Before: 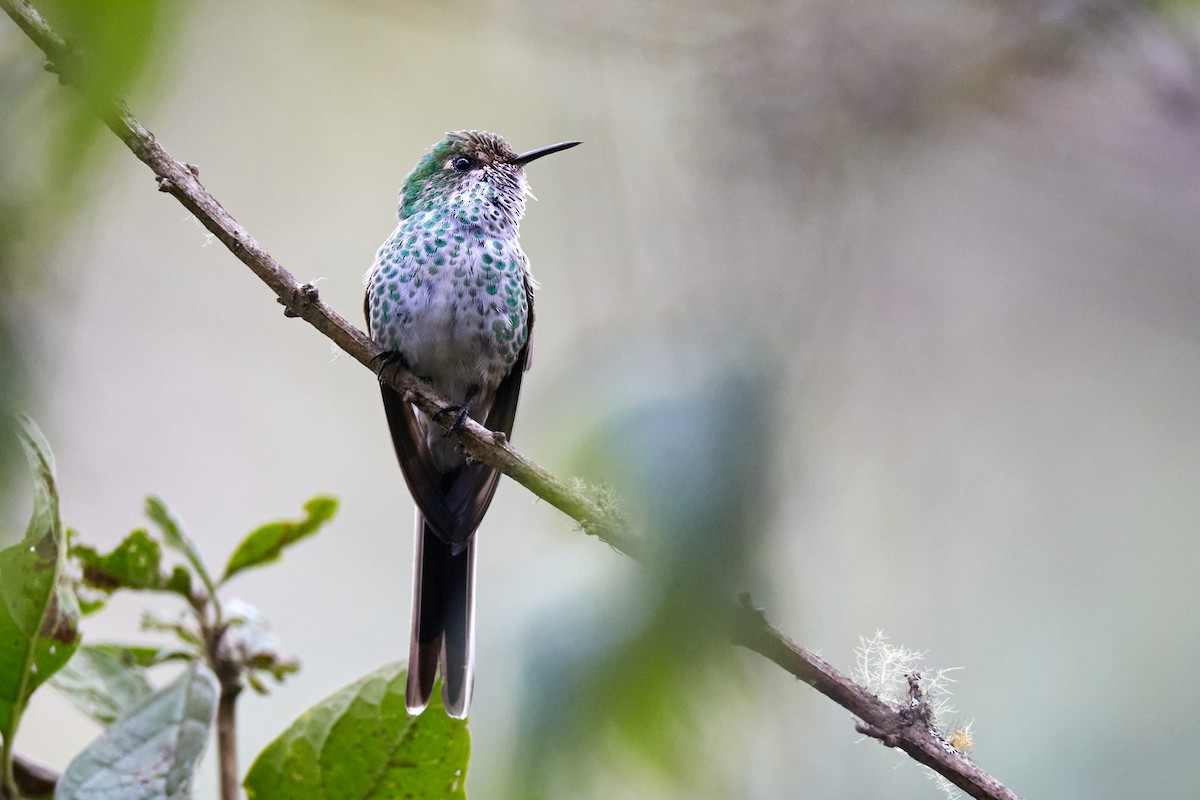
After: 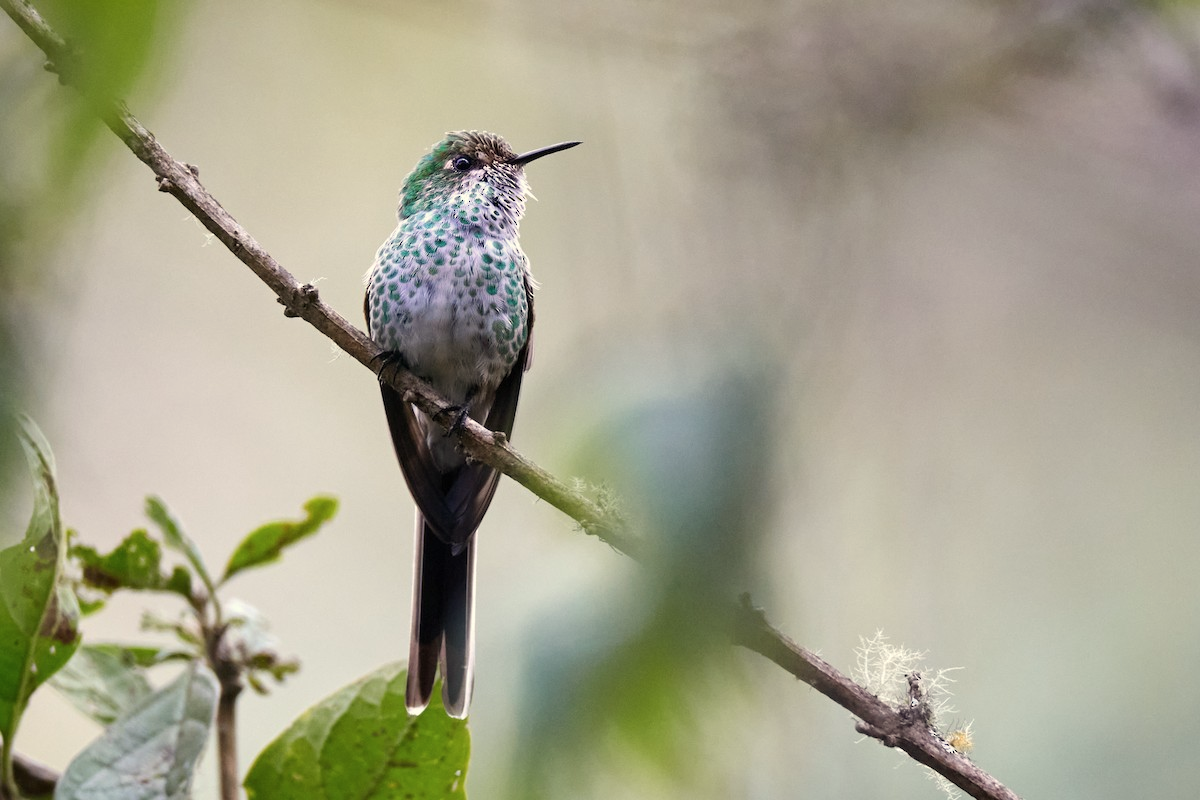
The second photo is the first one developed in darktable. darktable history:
contrast brightness saturation: saturation -0.05
white balance: red 1.029, blue 0.92
